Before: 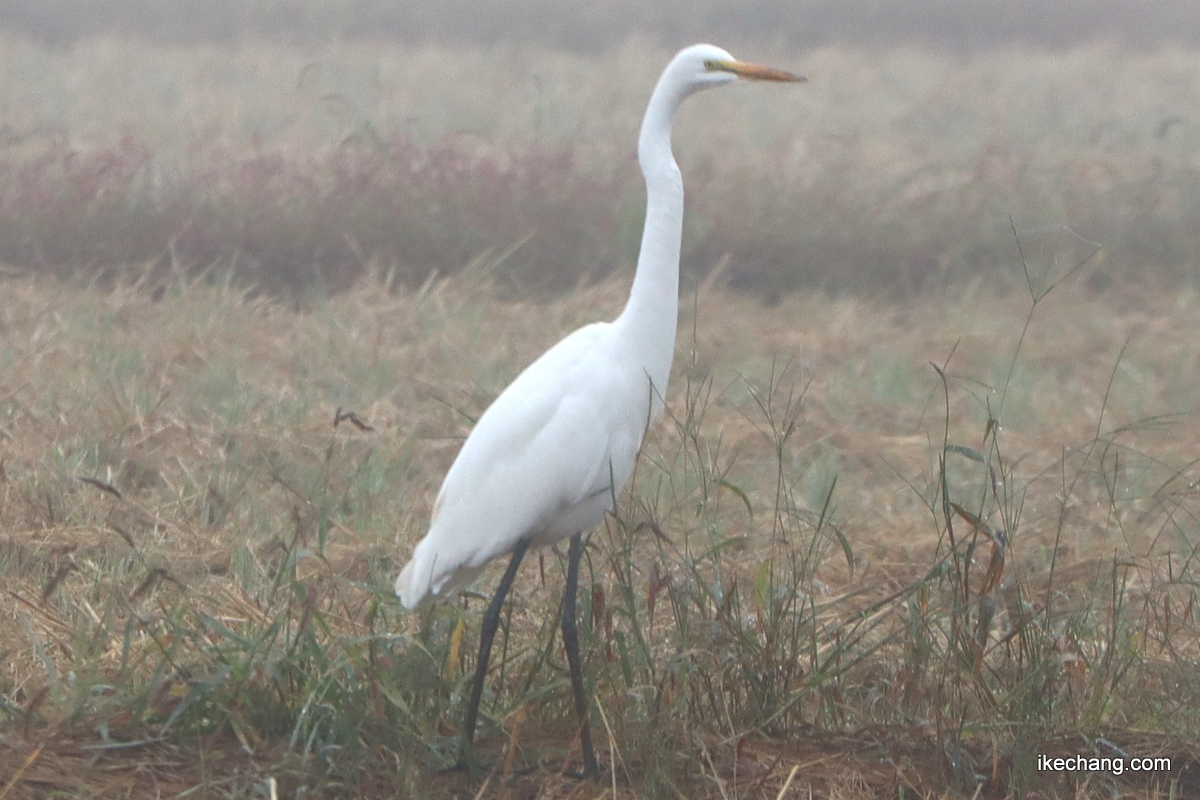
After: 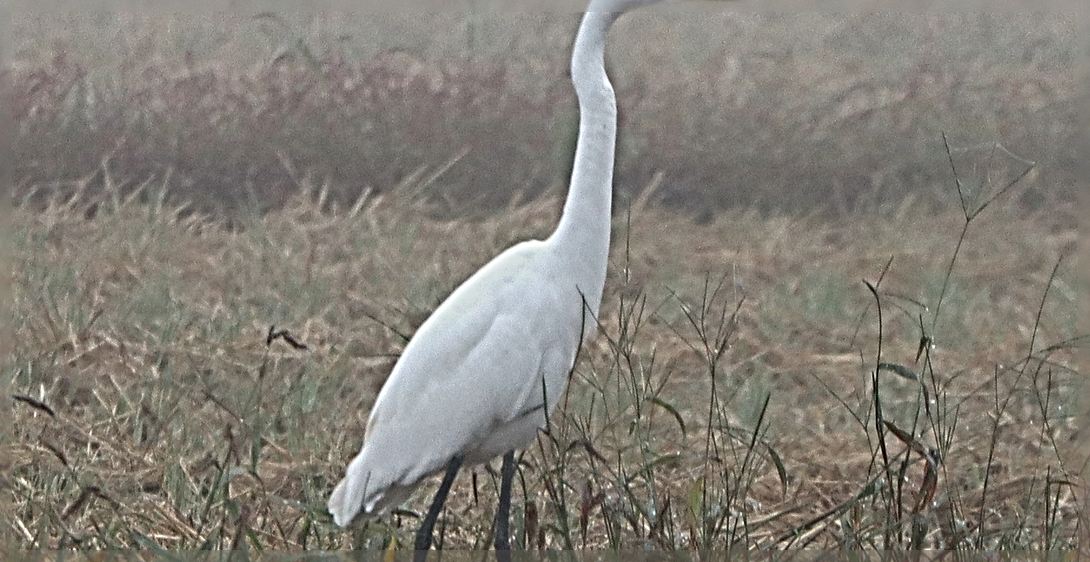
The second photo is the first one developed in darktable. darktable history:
sharpen: radius 6.3, amount 1.8, threshold 0
exposure: exposure -0.462 EV, compensate highlight preservation false
crop: left 5.596%, top 10.314%, right 3.534%, bottom 19.395%
